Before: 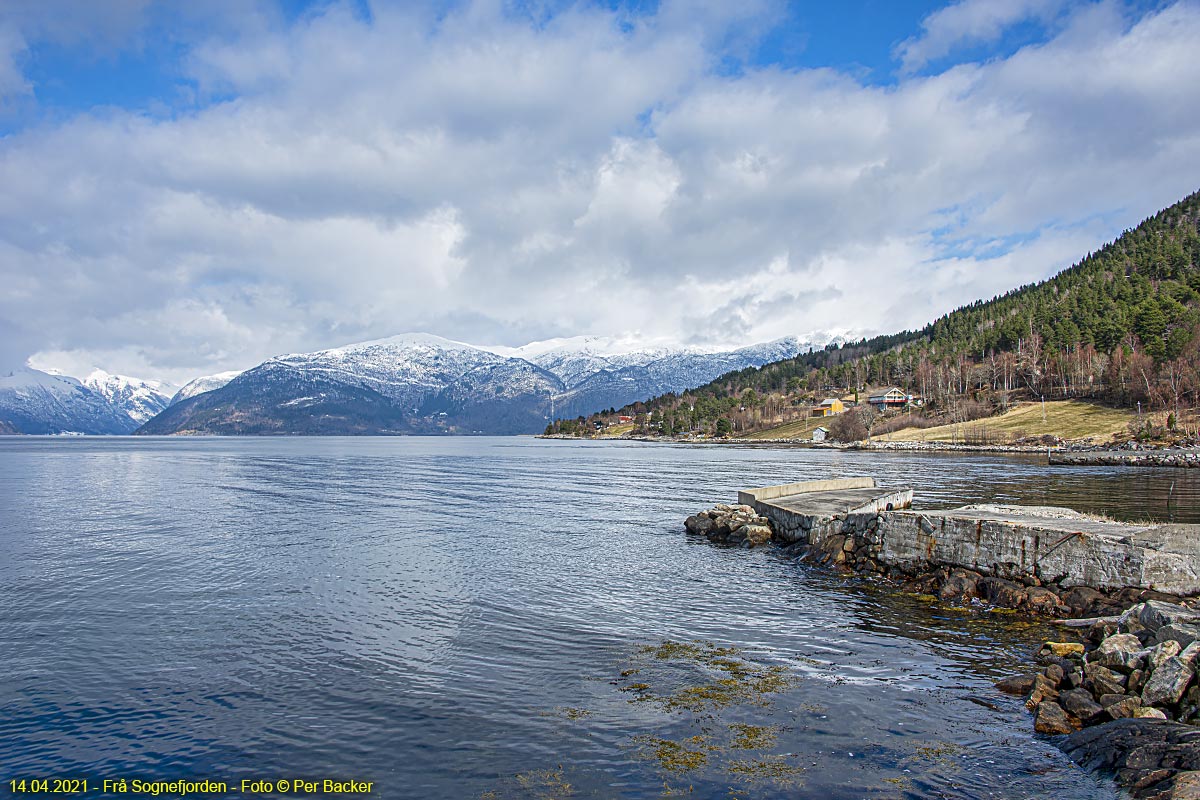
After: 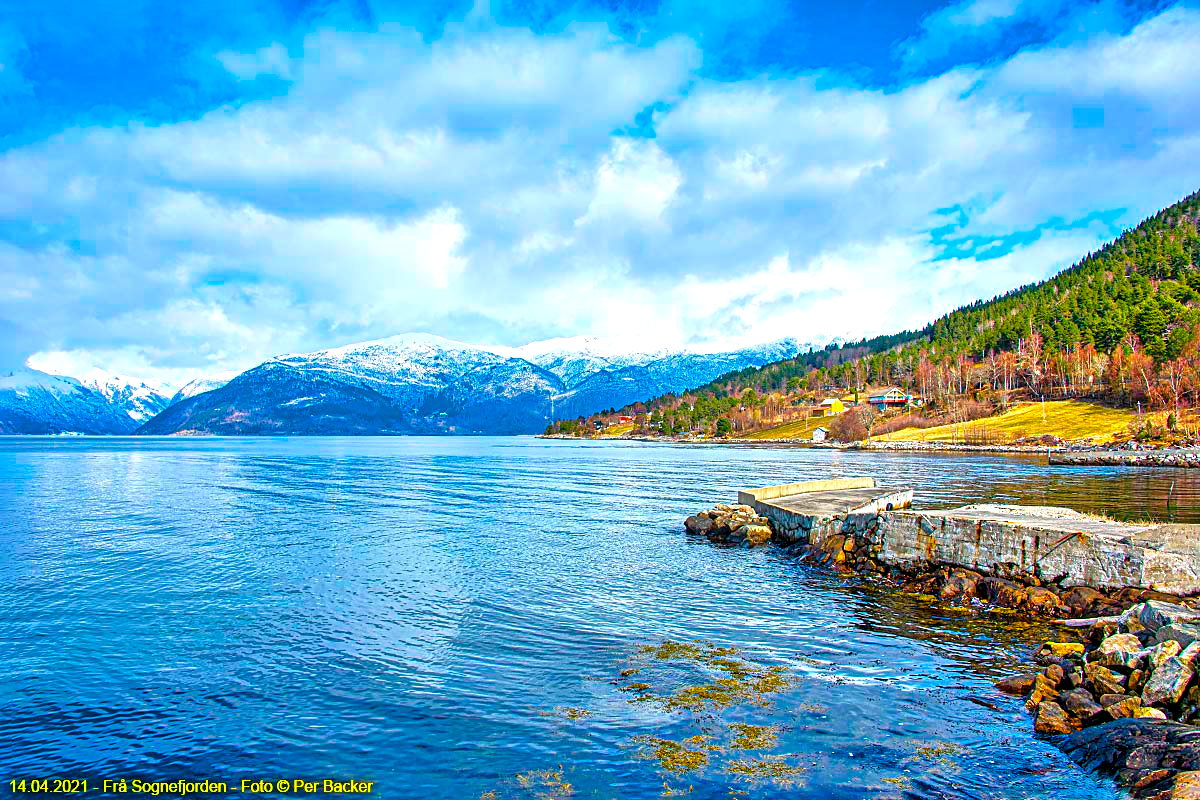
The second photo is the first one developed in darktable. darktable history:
color balance rgb: perceptual saturation grading › global saturation 36.163%, perceptual saturation grading › shadows 36.069%, perceptual brilliance grading › global brilliance 14.485%, perceptual brilliance grading › shadows -35.655%, global vibrance 59.88%
contrast brightness saturation: contrast 0.036, saturation 0.069
tone equalizer: -7 EV 0.153 EV, -6 EV 0.602 EV, -5 EV 1.16 EV, -4 EV 1.32 EV, -3 EV 1.13 EV, -2 EV 0.6 EV, -1 EV 0.162 EV, mask exposure compensation -0.505 EV
exposure: compensate exposure bias true
